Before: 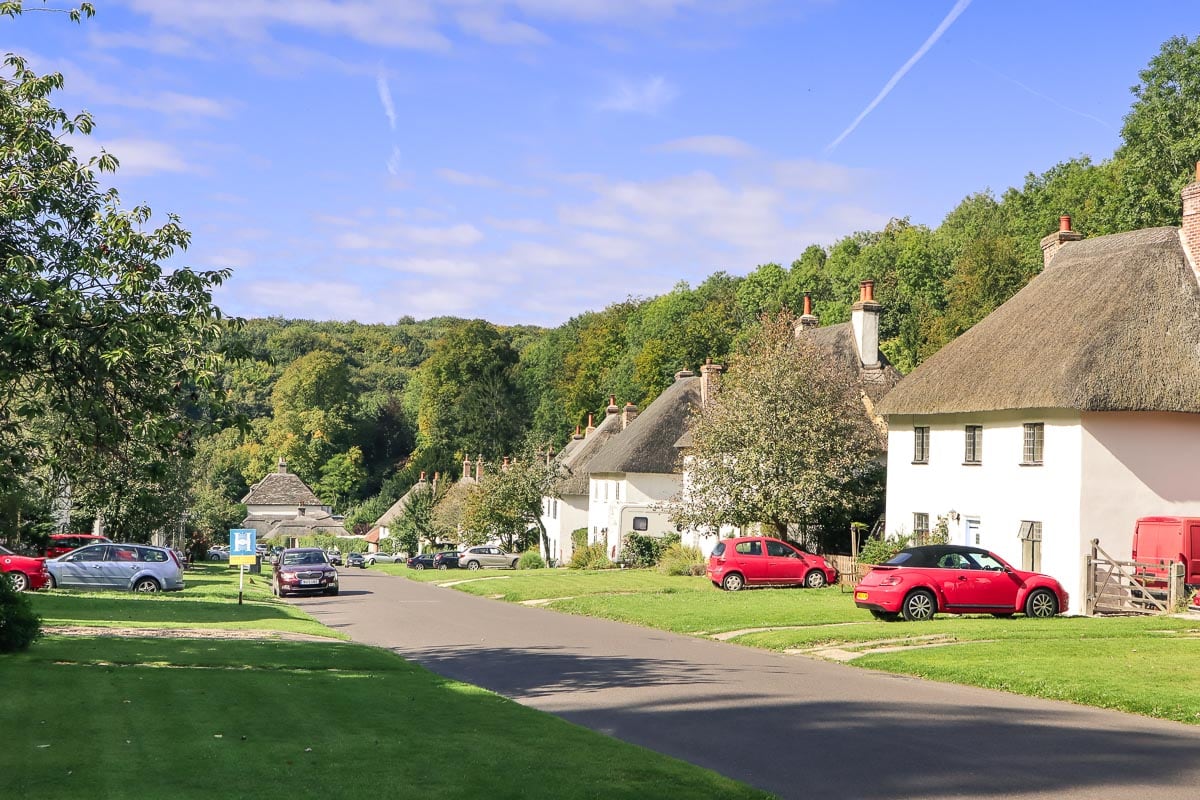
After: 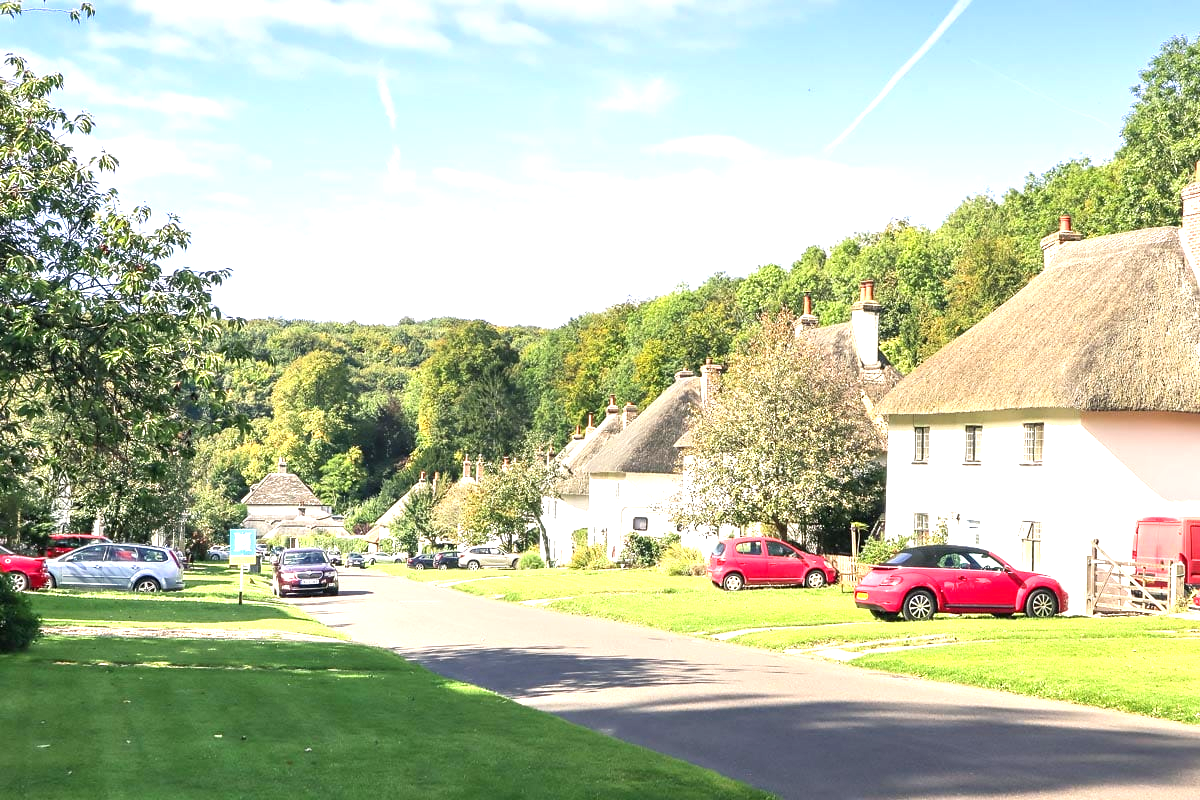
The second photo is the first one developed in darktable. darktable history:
exposure: exposure 1.203 EV, compensate highlight preservation false
